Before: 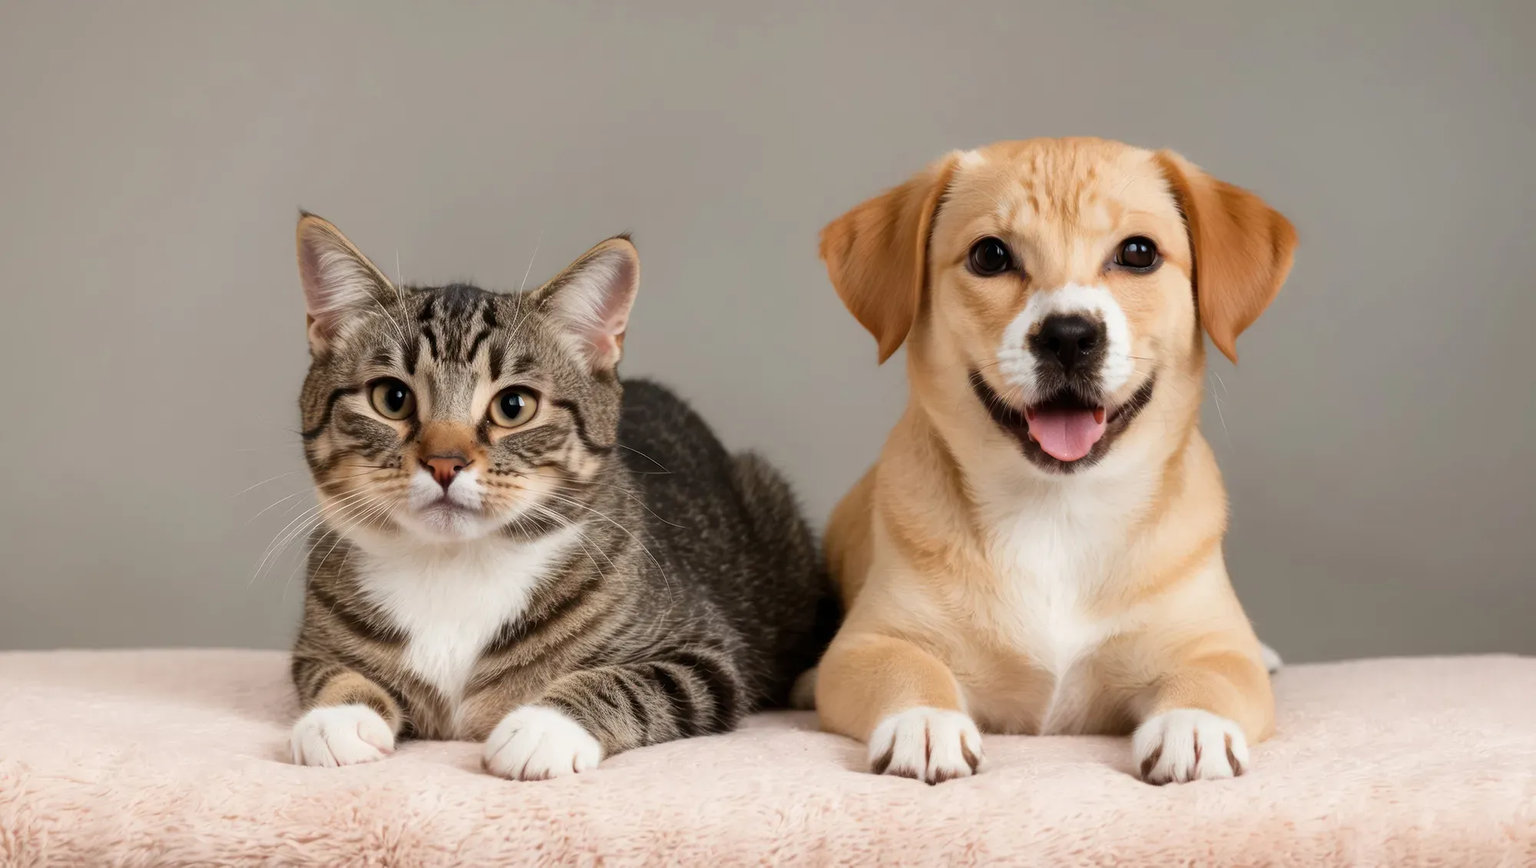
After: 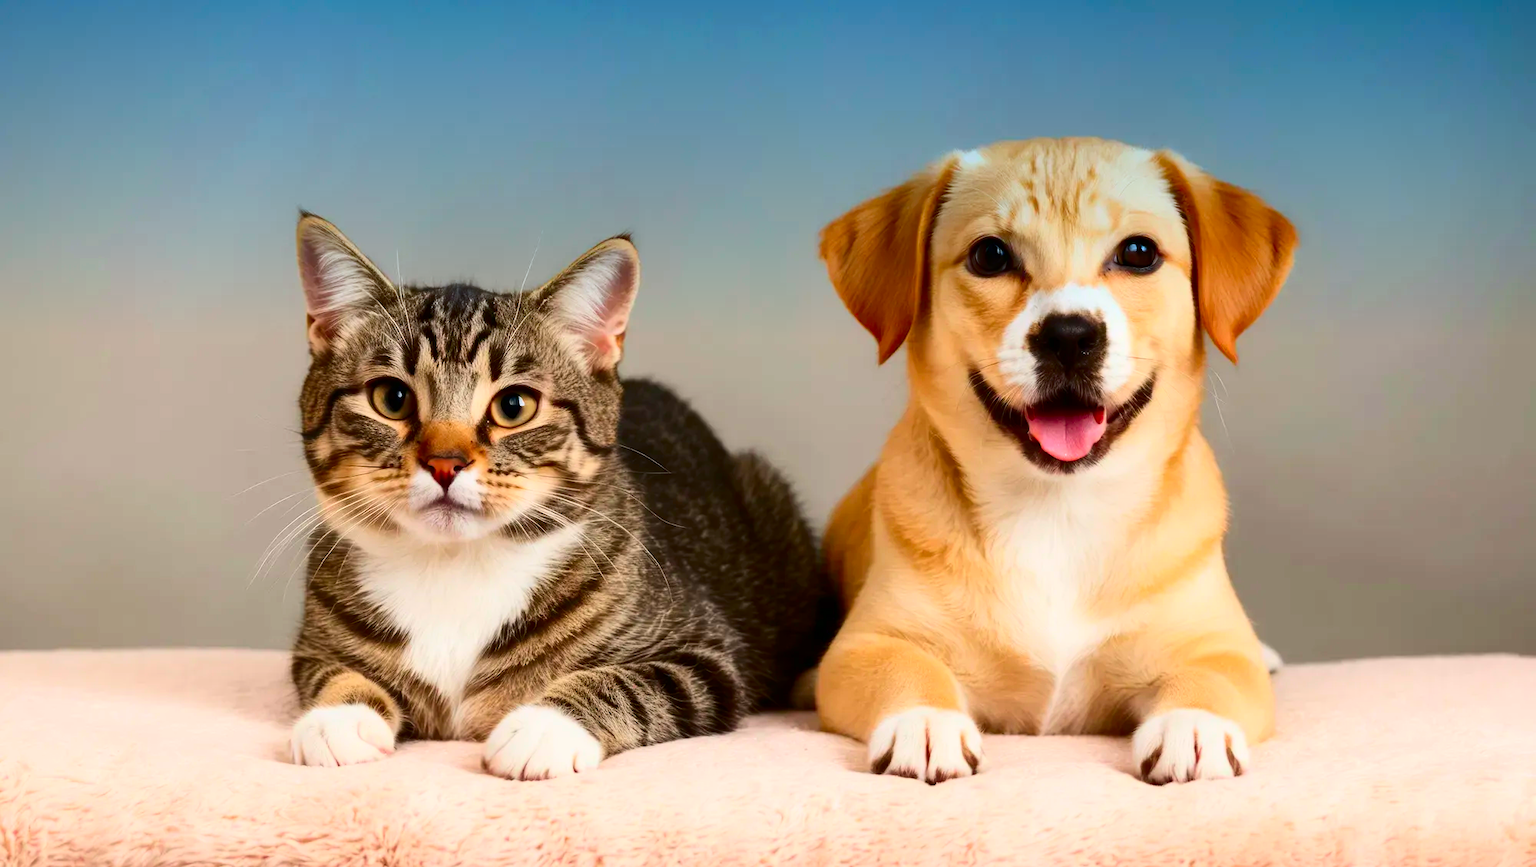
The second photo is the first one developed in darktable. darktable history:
contrast brightness saturation: contrast 0.26, brightness 0.02, saturation 0.87
graduated density: density 2.02 EV, hardness 44%, rotation 0.374°, offset 8.21, hue 208.8°, saturation 97%
